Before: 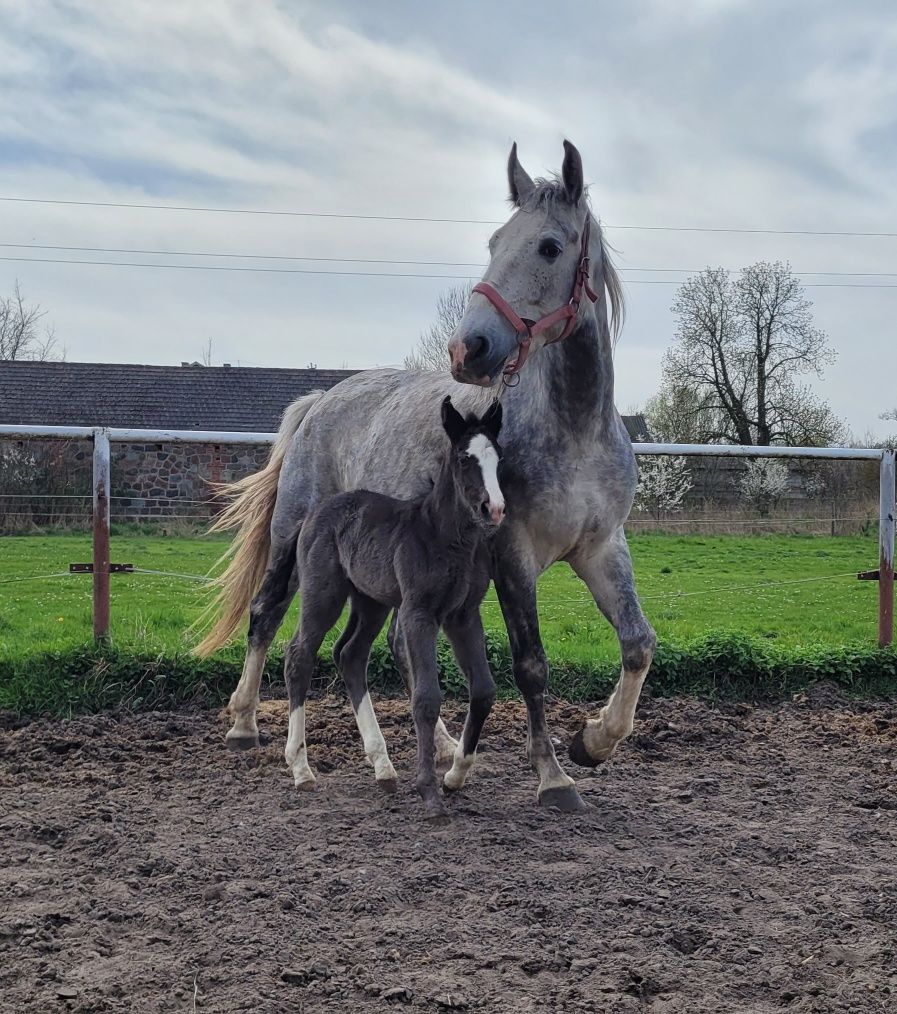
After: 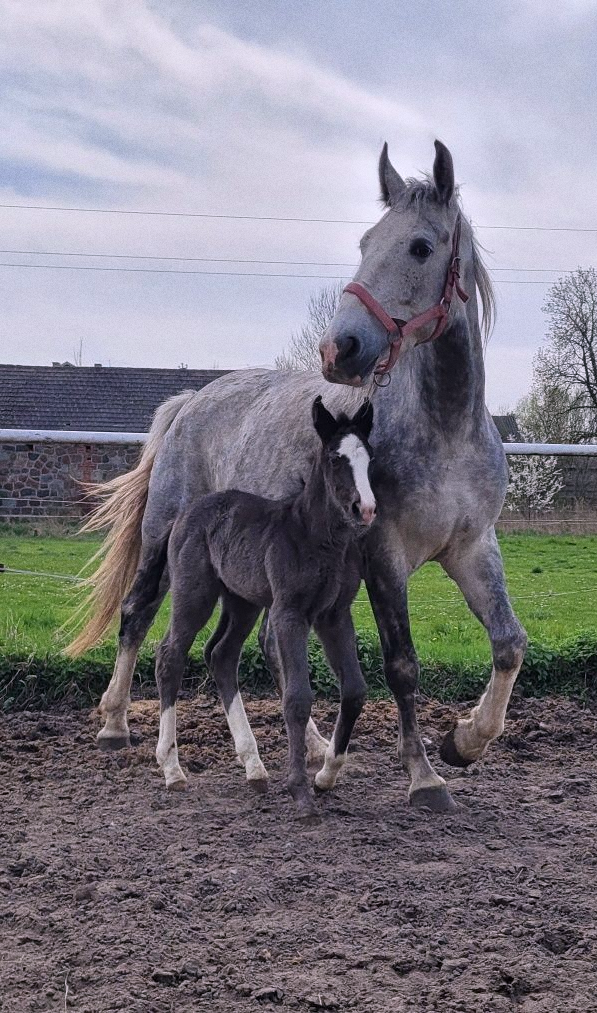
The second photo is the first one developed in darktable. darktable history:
contrast brightness saturation: saturation -0.05
crop and rotate: left 14.385%, right 18.948%
grain: coarseness 0.09 ISO
white balance: red 1.05, blue 1.072
